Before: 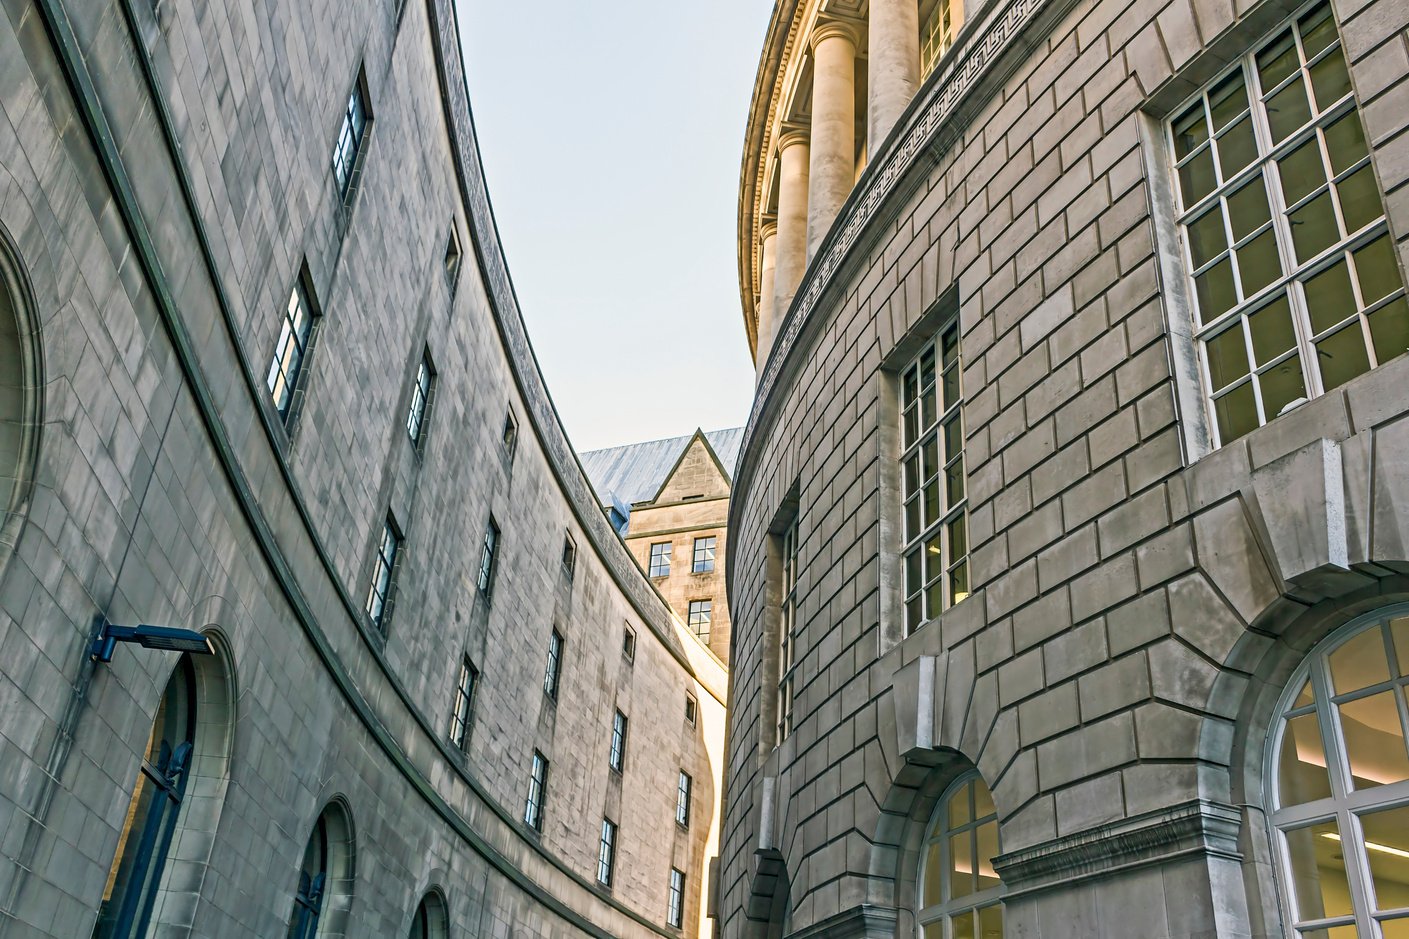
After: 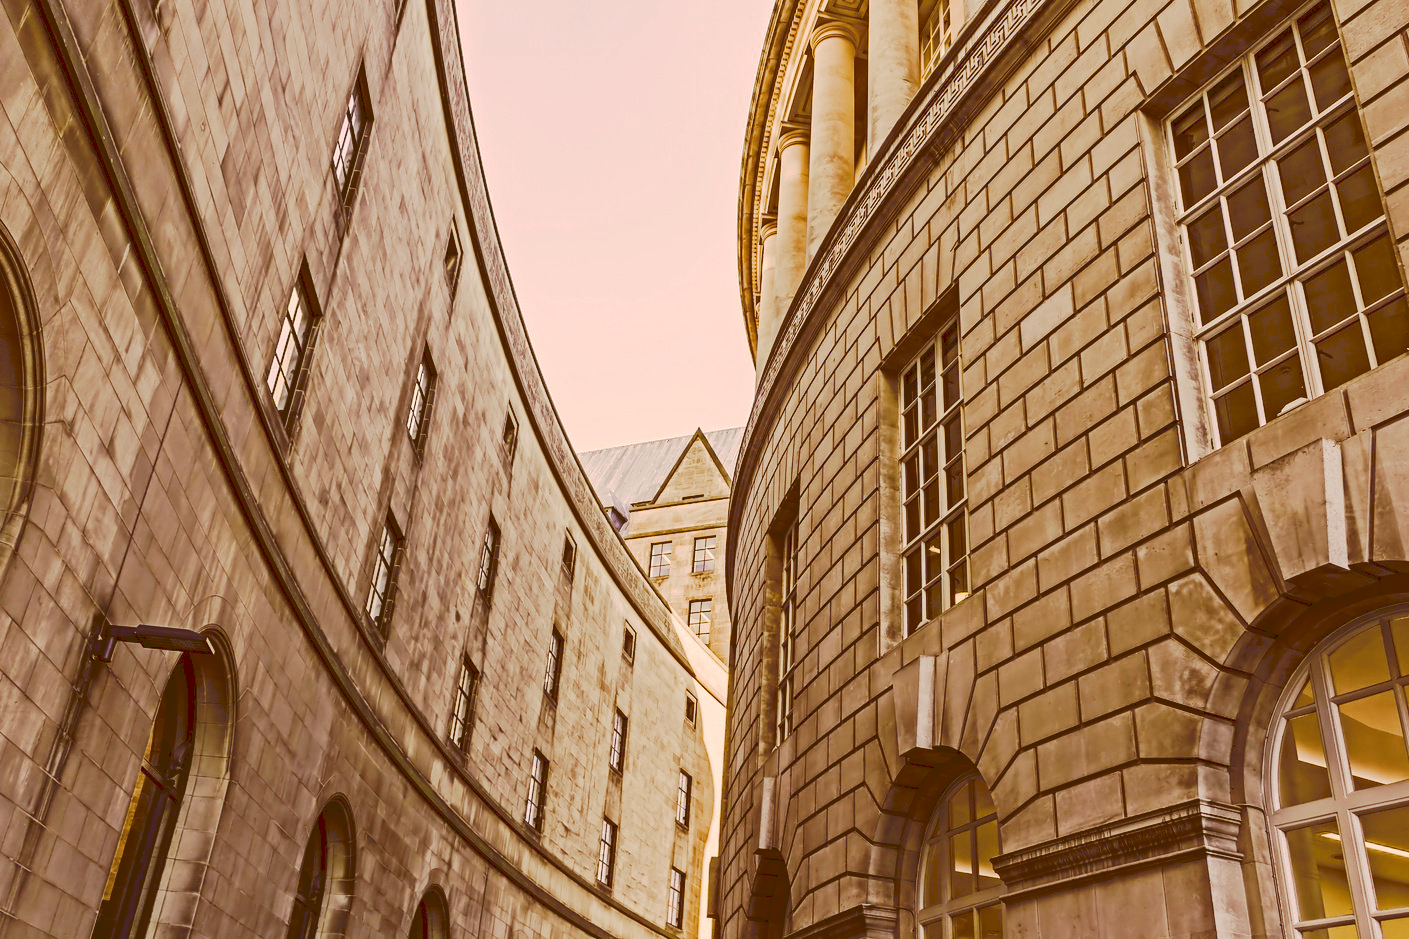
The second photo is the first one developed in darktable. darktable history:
tone curve: curves: ch0 [(0, 0) (0.003, 0.15) (0.011, 0.151) (0.025, 0.15) (0.044, 0.15) (0.069, 0.151) (0.1, 0.153) (0.136, 0.16) (0.177, 0.183) (0.224, 0.21) (0.277, 0.253) (0.335, 0.309) (0.399, 0.389) (0.468, 0.479) (0.543, 0.58) (0.623, 0.677) (0.709, 0.747) (0.801, 0.808) (0.898, 0.87) (1, 1)], preserve colors none
color look up table: target L [93.18, 90.95, 83.94, 80.55, 76.78, 73.66, 59.04, 57.83, 46.68, 47.79, 35.8, 36.46, 9.708, 82.6, 78.59, 69.12, 66.18, 58.17, 55.33, 52.42, 47.74, 46.99, 46.04, 41.72, 36.29, 35.33, 27.25, 21.04, 9.502, 96.25, 86.61, 62.45, 73.36, 74.93, 59.85, 44.63, 40.88, 36.18, 21.86, 35.02, 10.89, 90.58, 83.38, 79.15, 70.49, 68.81, 41.89, 39.75, 24.89], target a [3.895, -11.43, -22.1, 5.344, -27.3, 7.835, -13.85, 1.479, -12.15, 7.804, -5.944, -4.387, 44.98, 10.44, 17.06, 36.86, 44.66, 16.48, 61.12, 64.73, 27.06, 48.63, 45.2, 28.42, 15.88, 50.2, 41.42, 43.17, 44.92, 14.27, 19.51, 23.45, 21.61, 28.35, 45.29, 20.79, 32.93, 30.21, 26.03, 45.43, 47.66, 3.779, -8.605, 6.133, -1.266, 14.8, 11.59, 9.33, 12.87], target b [35.88, 63.7, 36.28, 25.24, 63.79, 41.38, 24.8, 22.46, 51.28, 55.09, 60.96, 62.26, 16.54, 49.66, 23.83, 46.12, 19.49, 34.44, 27.92, 74.26, 62.23, 80.08, 21.55, 71.21, 61.96, 60.21, 46.13, 36.06, 16.16, 6.072, -5.132, 18.3, -7.966, -16.89, -6.297, -0.222, -7.06, -12.91, 37.11, -25.78, 18.29, 1.32, 9.854, -5.78, 14.66, 8.828, 21.12, 6.397, 42.3], num patches 49
